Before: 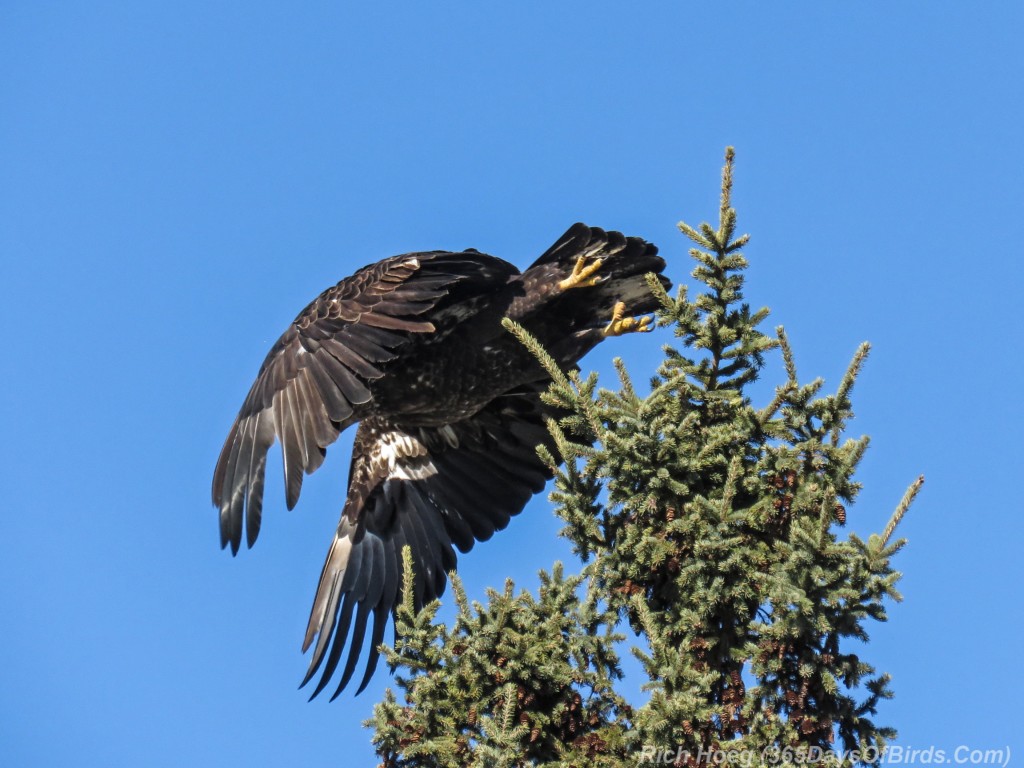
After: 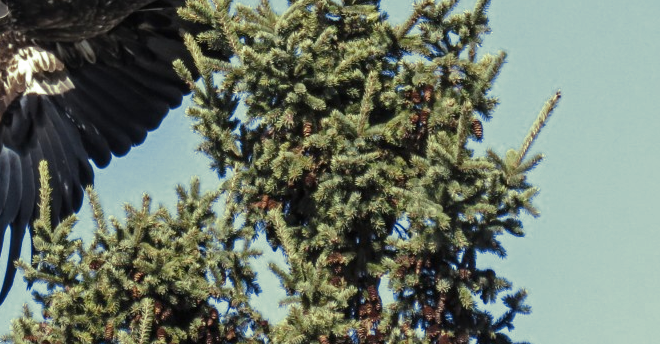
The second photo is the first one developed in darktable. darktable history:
split-toning: shadows › hue 290.82°, shadows › saturation 0.34, highlights › saturation 0.38, balance 0, compress 50%
crop and rotate: left 35.509%, top 50.238%, bottom 4.934%
